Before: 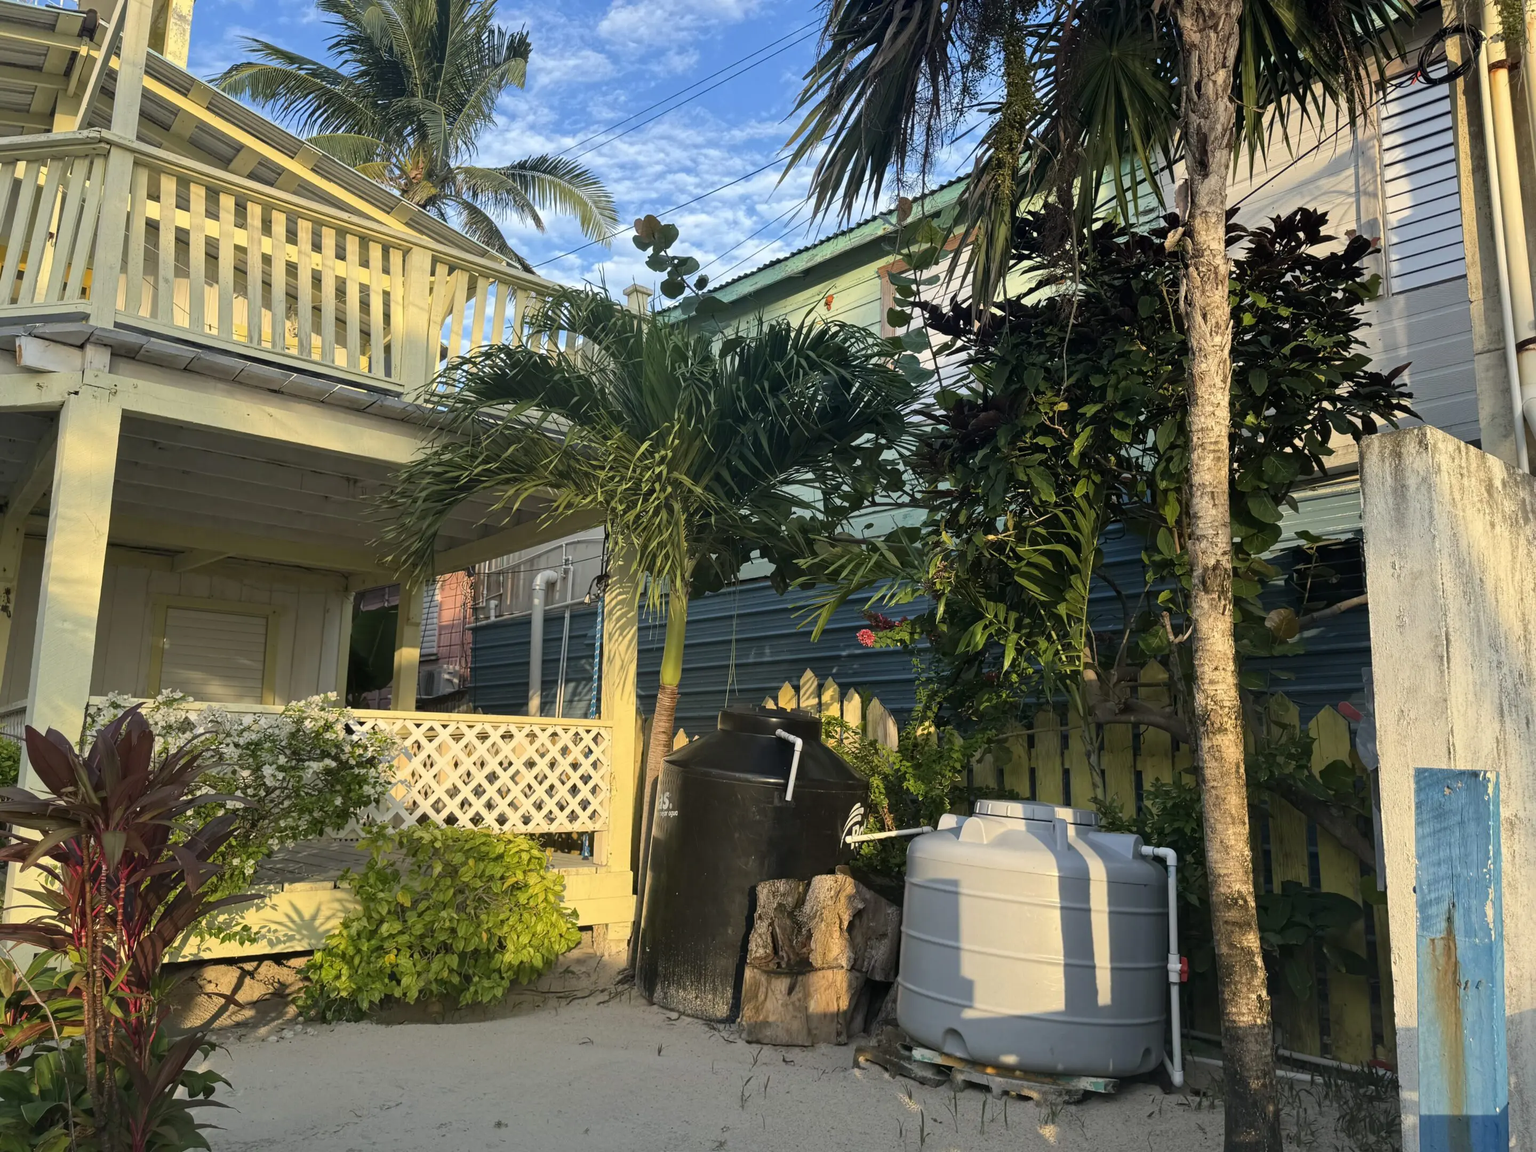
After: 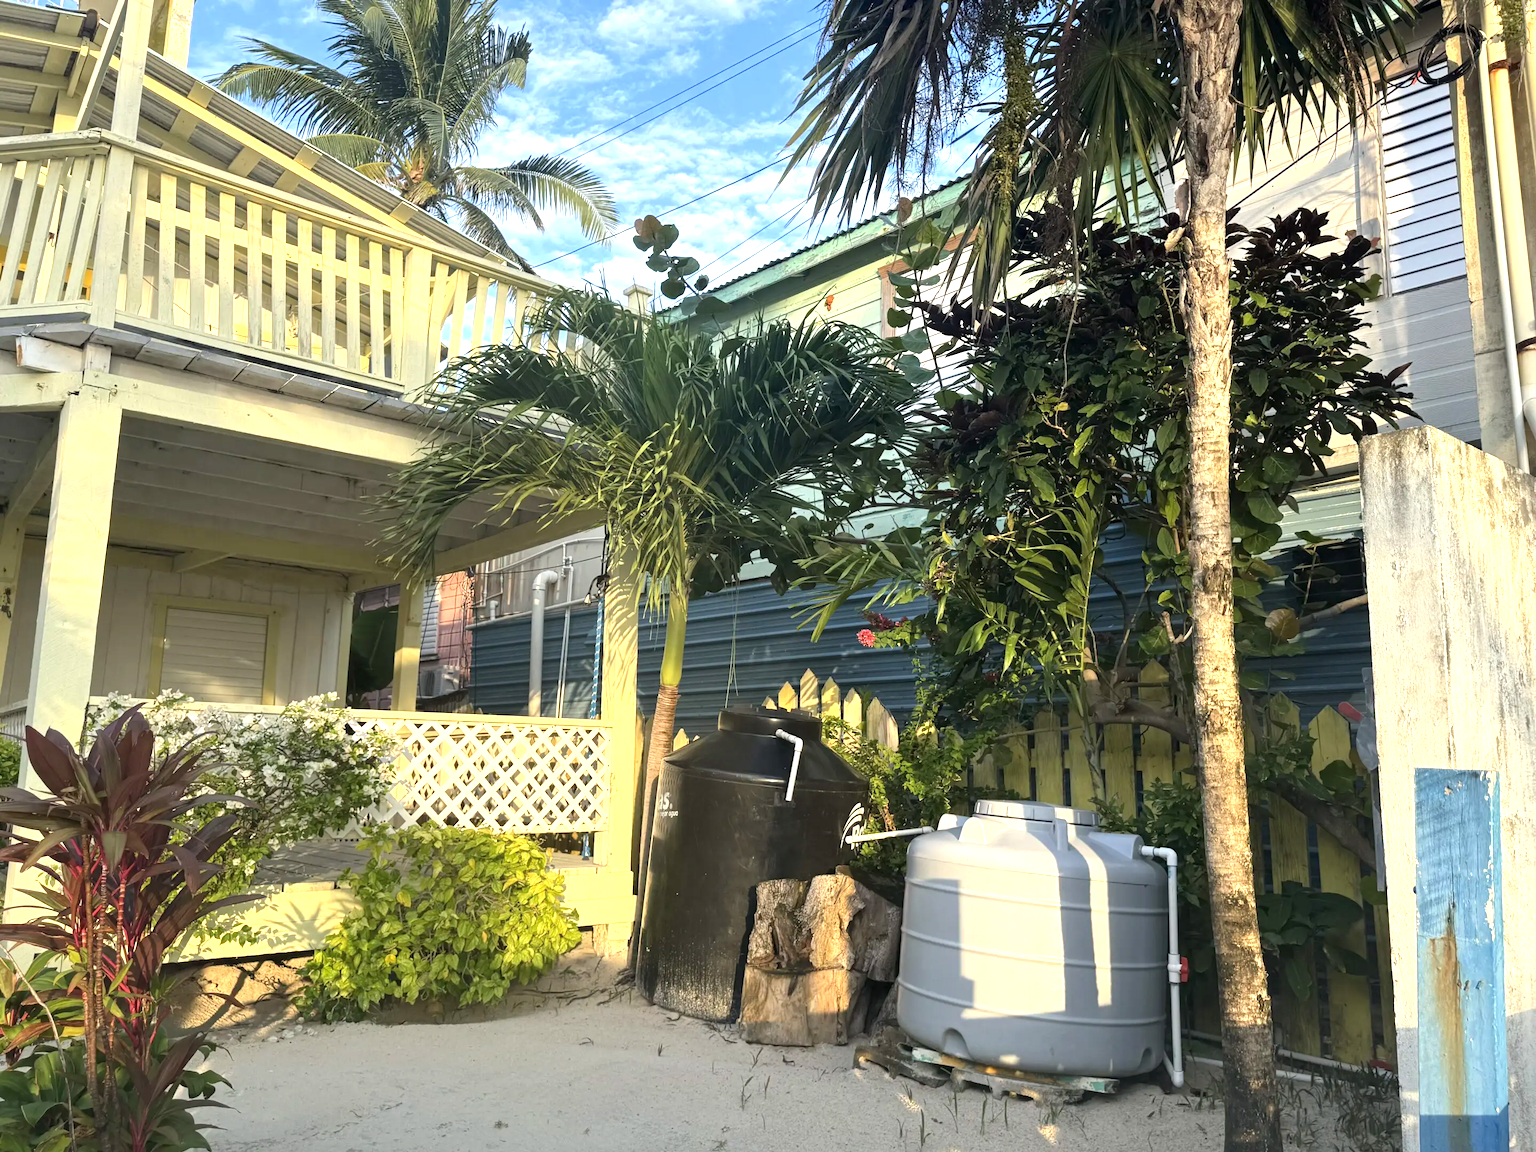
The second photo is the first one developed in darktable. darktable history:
exposure: exposure 0.912 EV, compensate exposure bias true, compensate highlight preservation false
